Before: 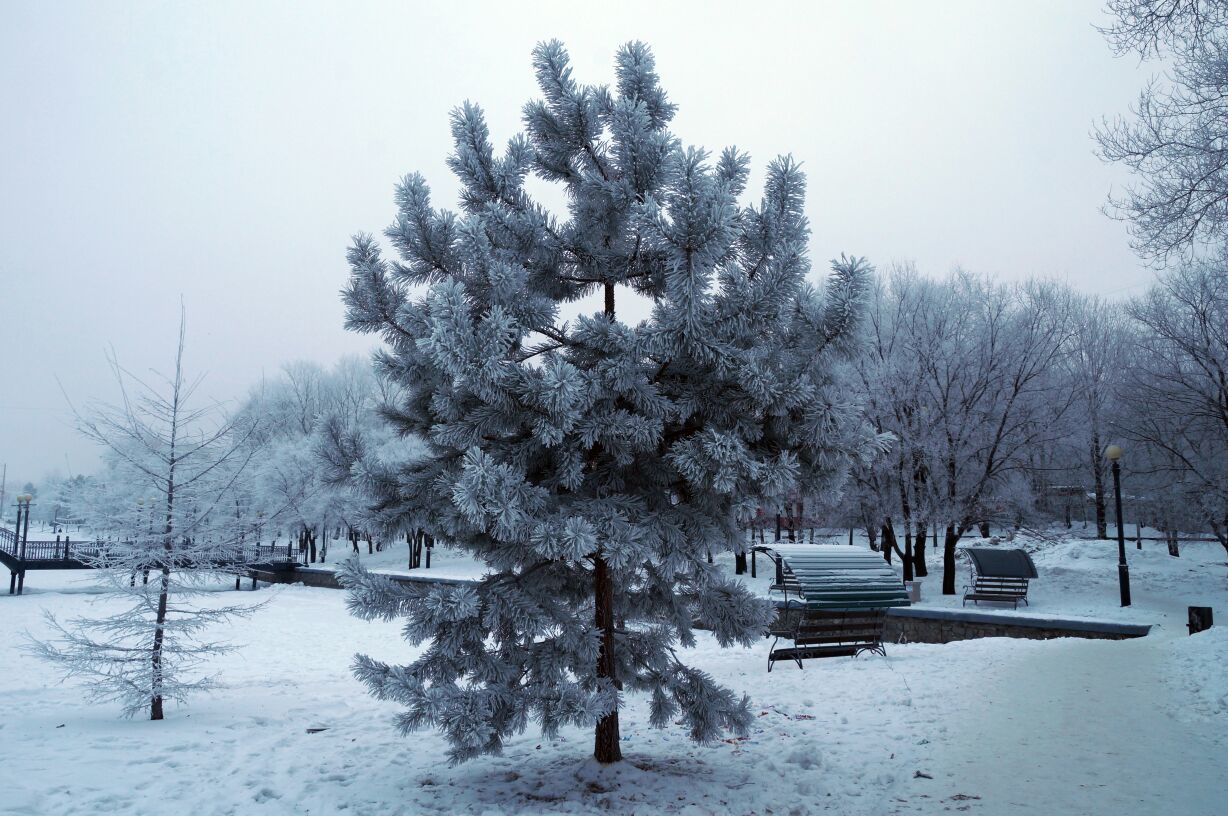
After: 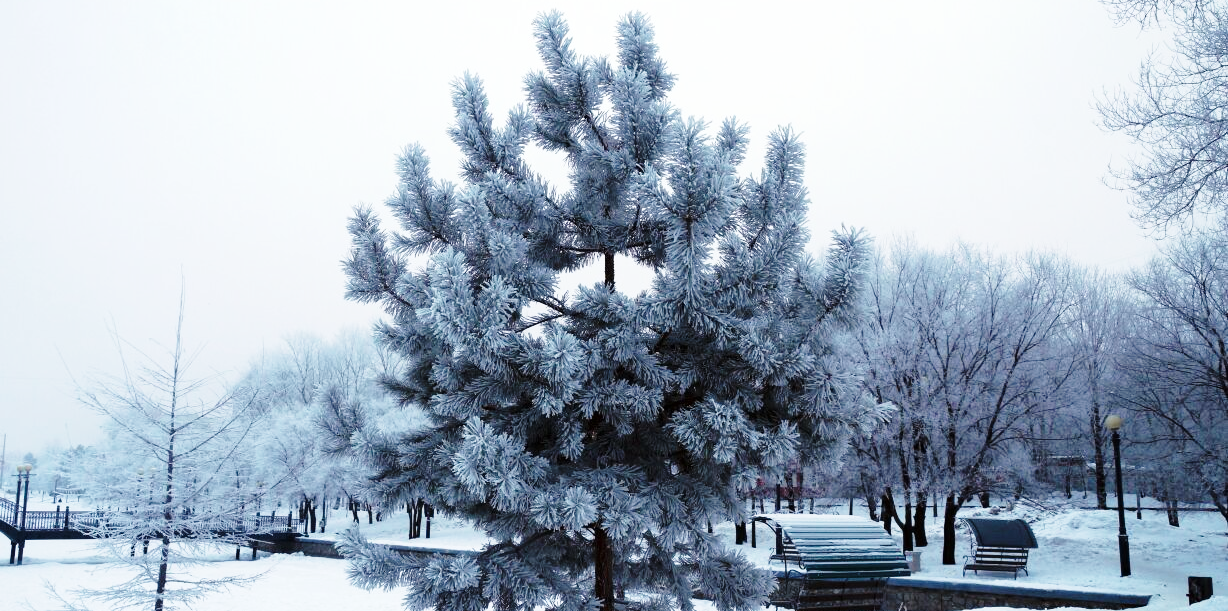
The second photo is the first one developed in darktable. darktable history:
crop: top 3.718%, bottom 21.35%
base curve: curves: ch0 [(0, 0) (0.028, 0.03) (0.121, 0.232) (0.46, 0.748) (0.859, 0.968) (1, 1)], preserve colors none
